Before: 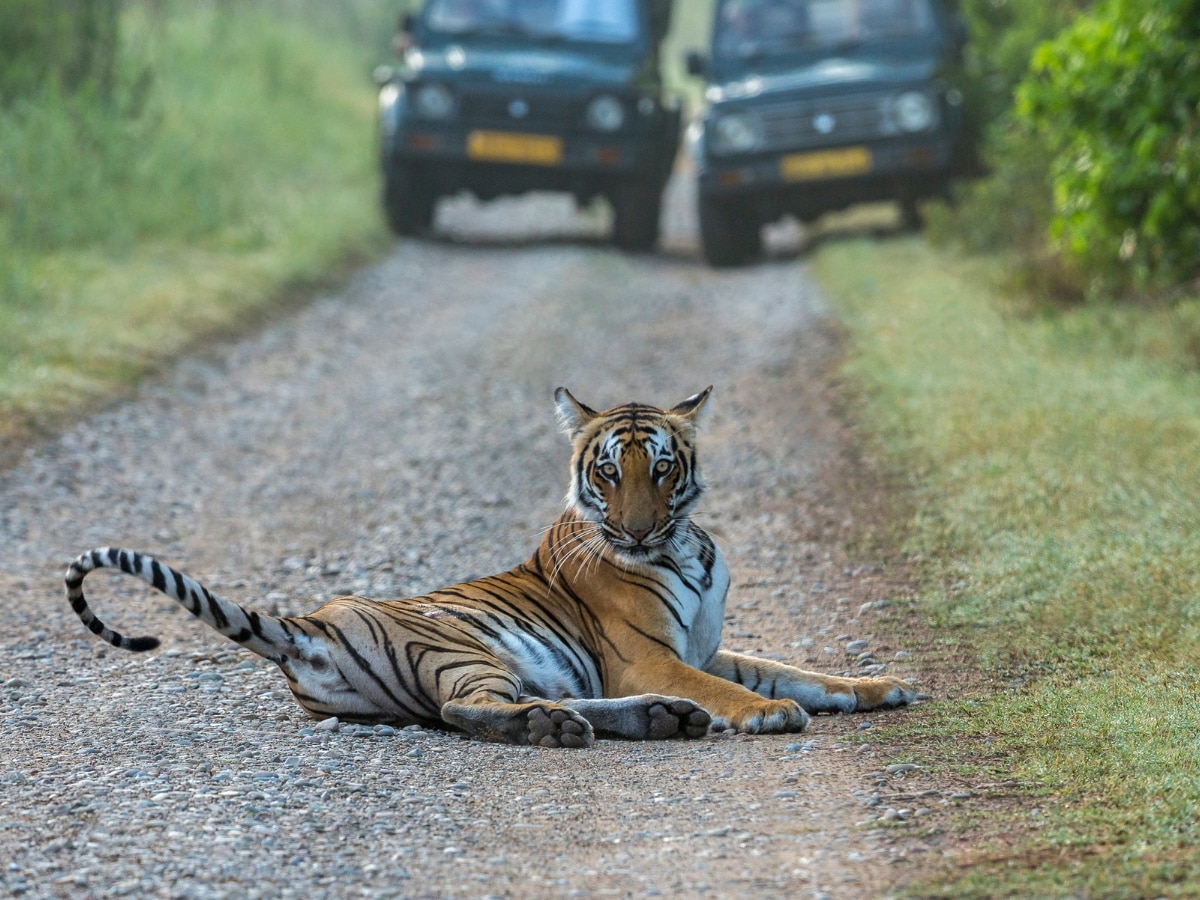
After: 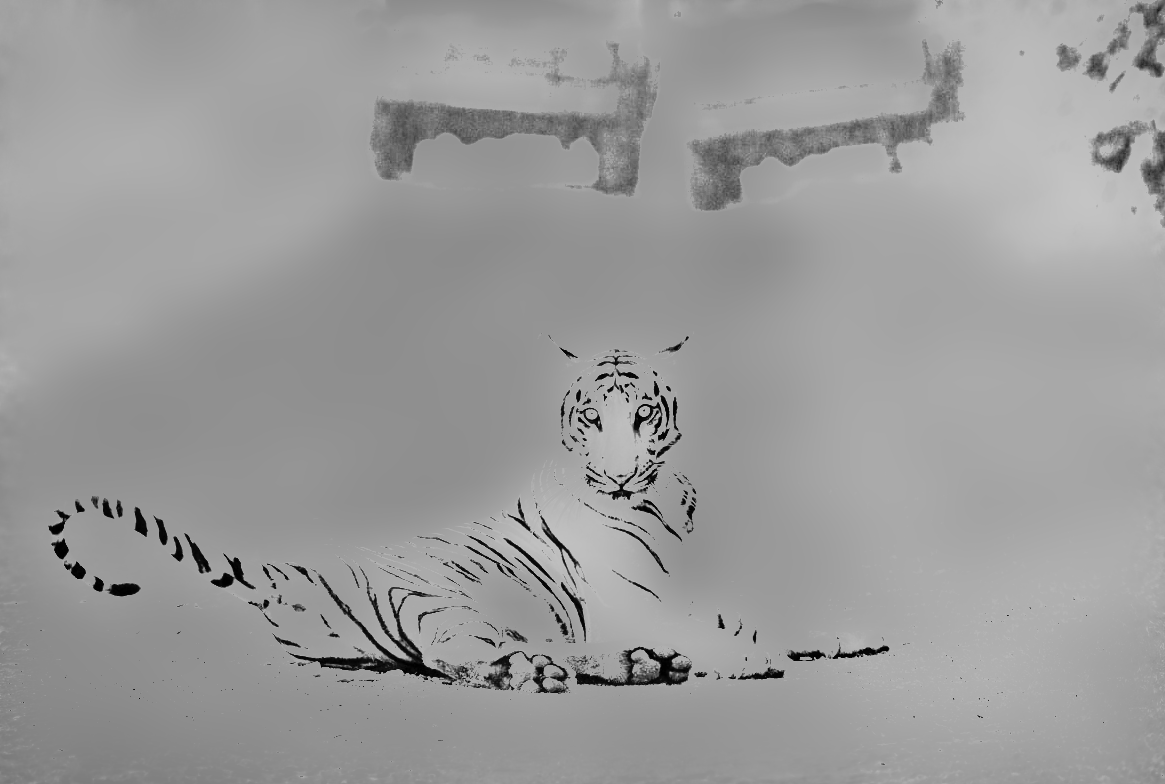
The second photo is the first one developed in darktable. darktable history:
crop: left 1.507%, top 6.147%, right 1.379%, bottom 6.637%
exposure: black level correction 0, compensate exposure bias true, compensate highlight preservation false
color correction: highlights a* -0.137, highlights b* 0.137
white balance: red 8, blue 8
shadows and highlights: low approximation 0.01, soften with gaussian
monochrome: a -92.57, b 58.91
vignetting: fall-off start 100%, fall-off radius 64.94%, automatic ratio true, unbound false
